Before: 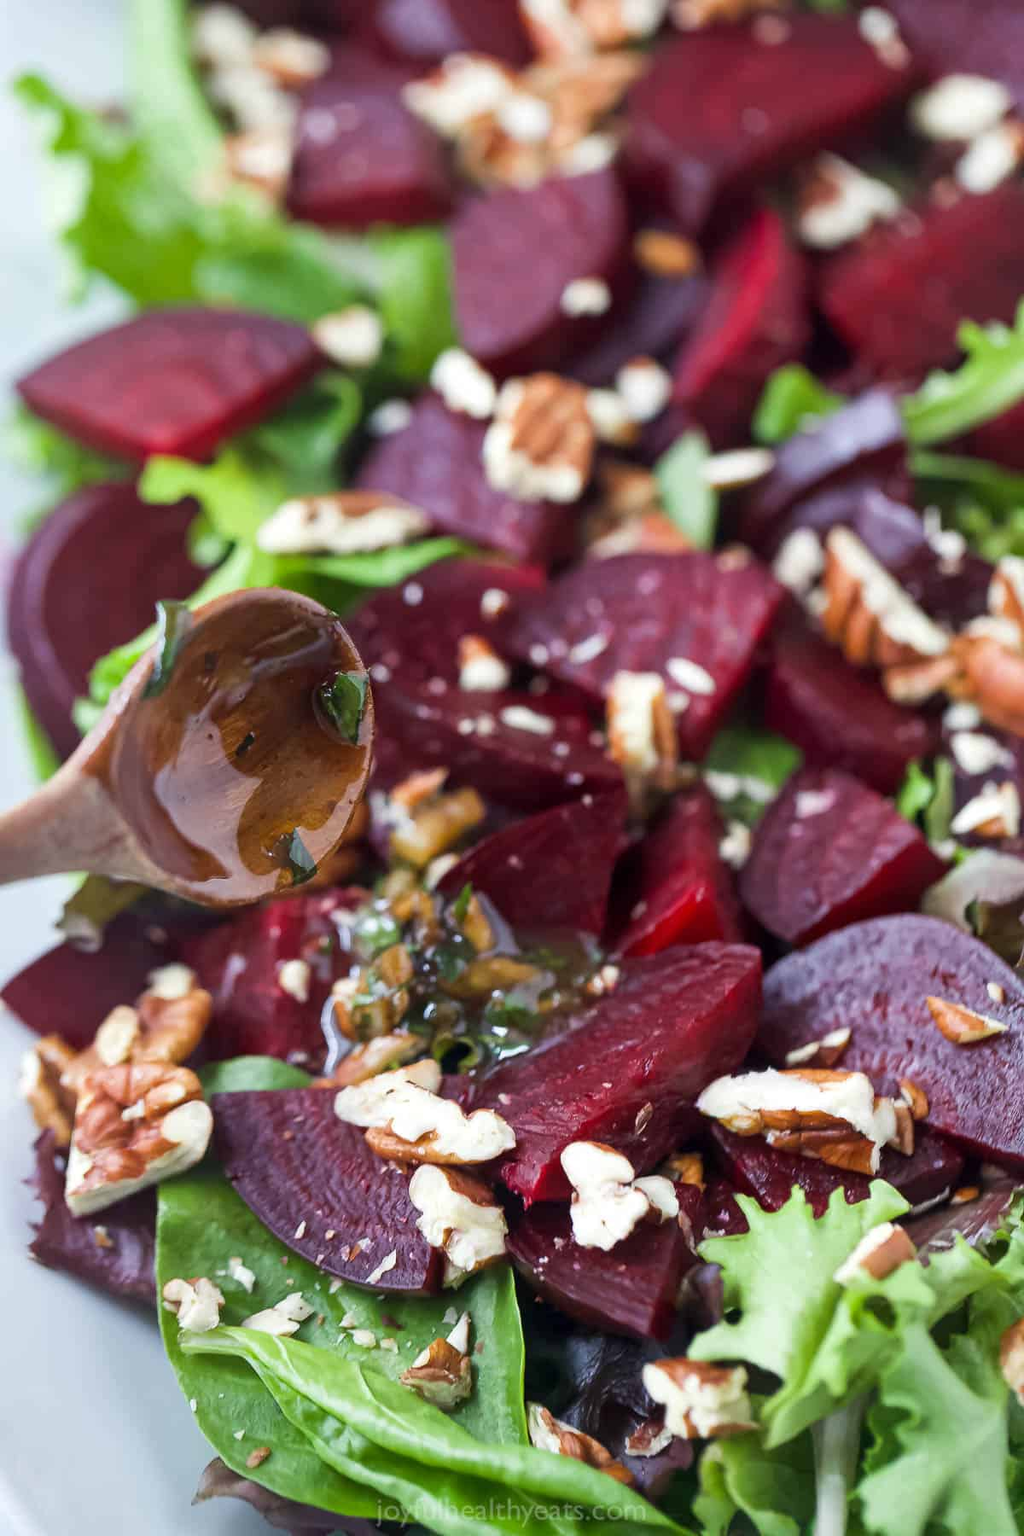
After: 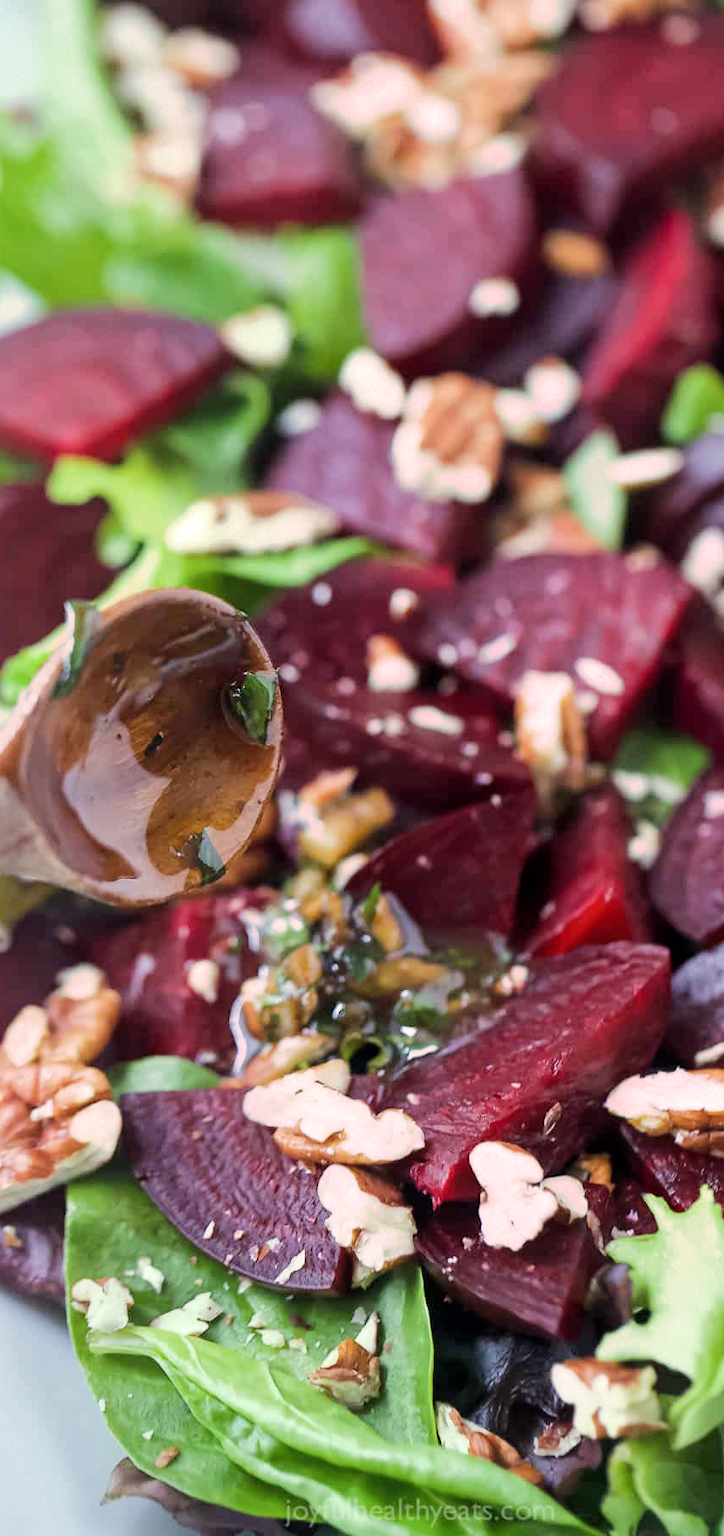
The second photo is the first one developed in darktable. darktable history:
crop and rotate: left 8.978%, right 20.227%
exposure: exposure 0.429 EV, compensate highlight preservation false
filmic rgb: middle gray luminance 18.37%, black relative exposure -10.46 EV, white relative exposure 3.41 EV, target black luminance 0%, hardness 6.04, latitude 98.75%, contrast 0.846, shadows ↔ highlights balance 0.771%, enable highlight reconstruction true
tone equalizer: -8 EV -0.412 EV, -7 EV -0.354 EV, -6 EV -0.367 EV, -5 EV -0.261 EV, -3 EV 0.22 EV, -2 EV 0.309 EV, -1 EV 0.363 EV, +0 EV 0.413 EV, edges refinement/feathering 500, mask exposure compensation -1.57 EV, preserve details no
